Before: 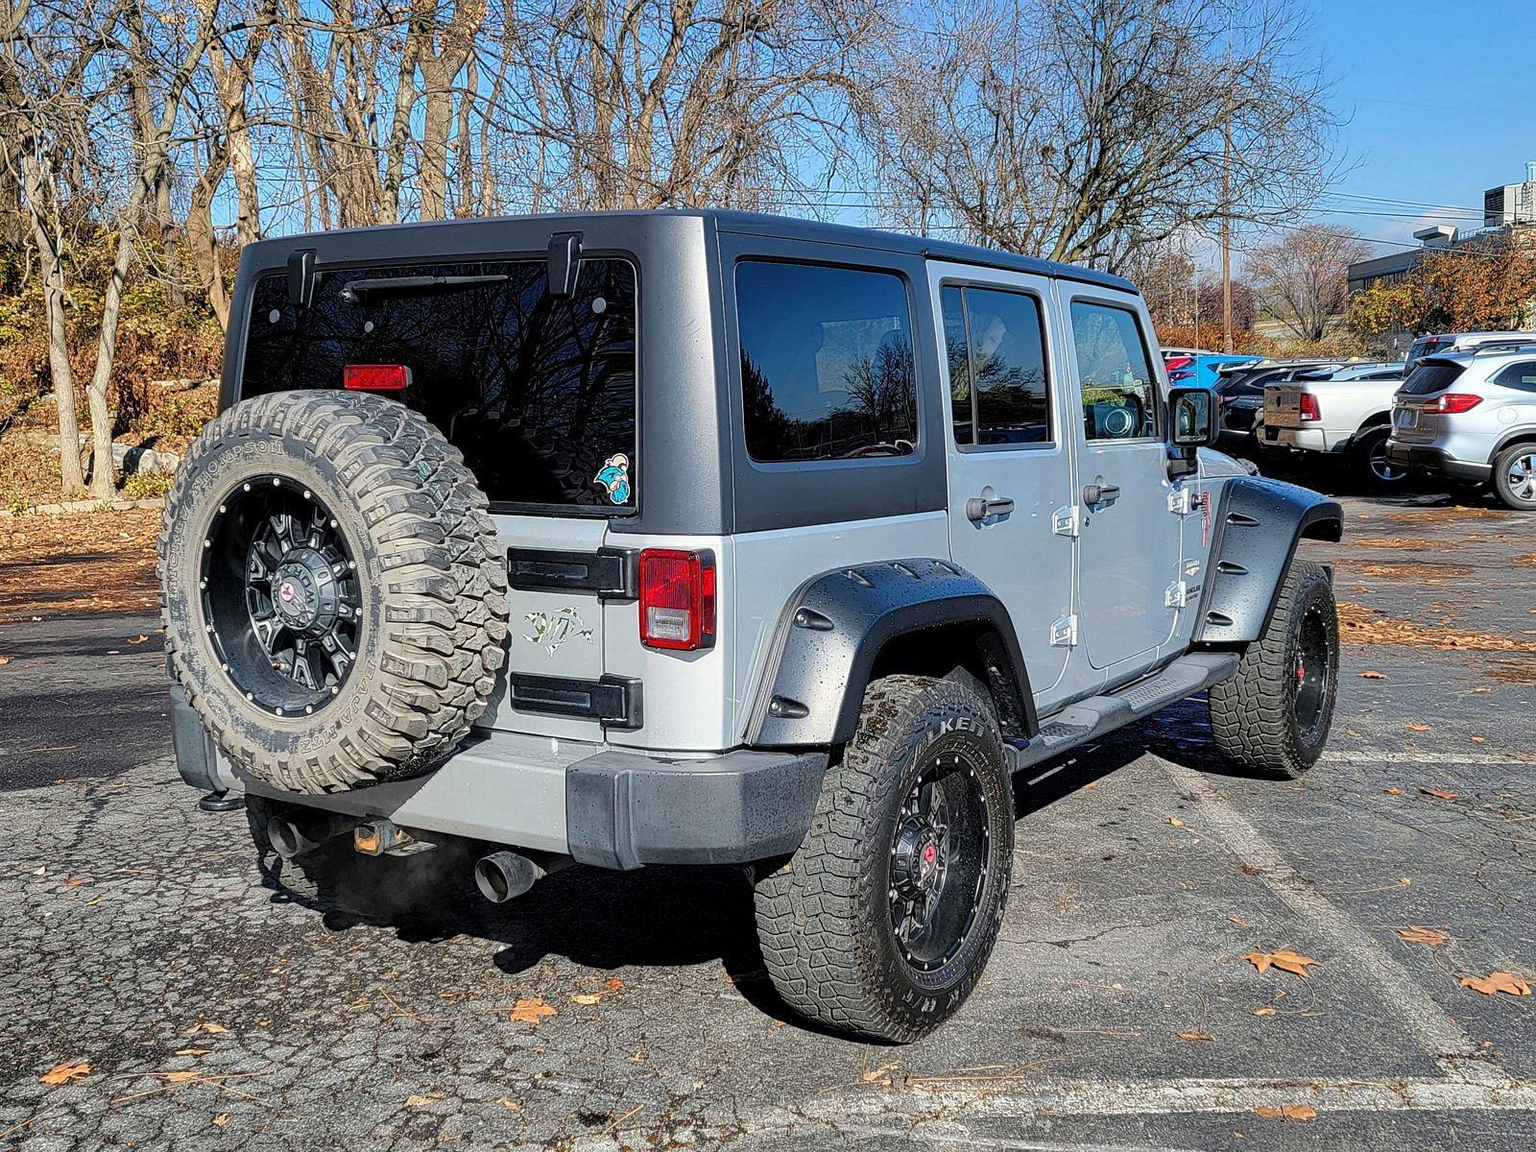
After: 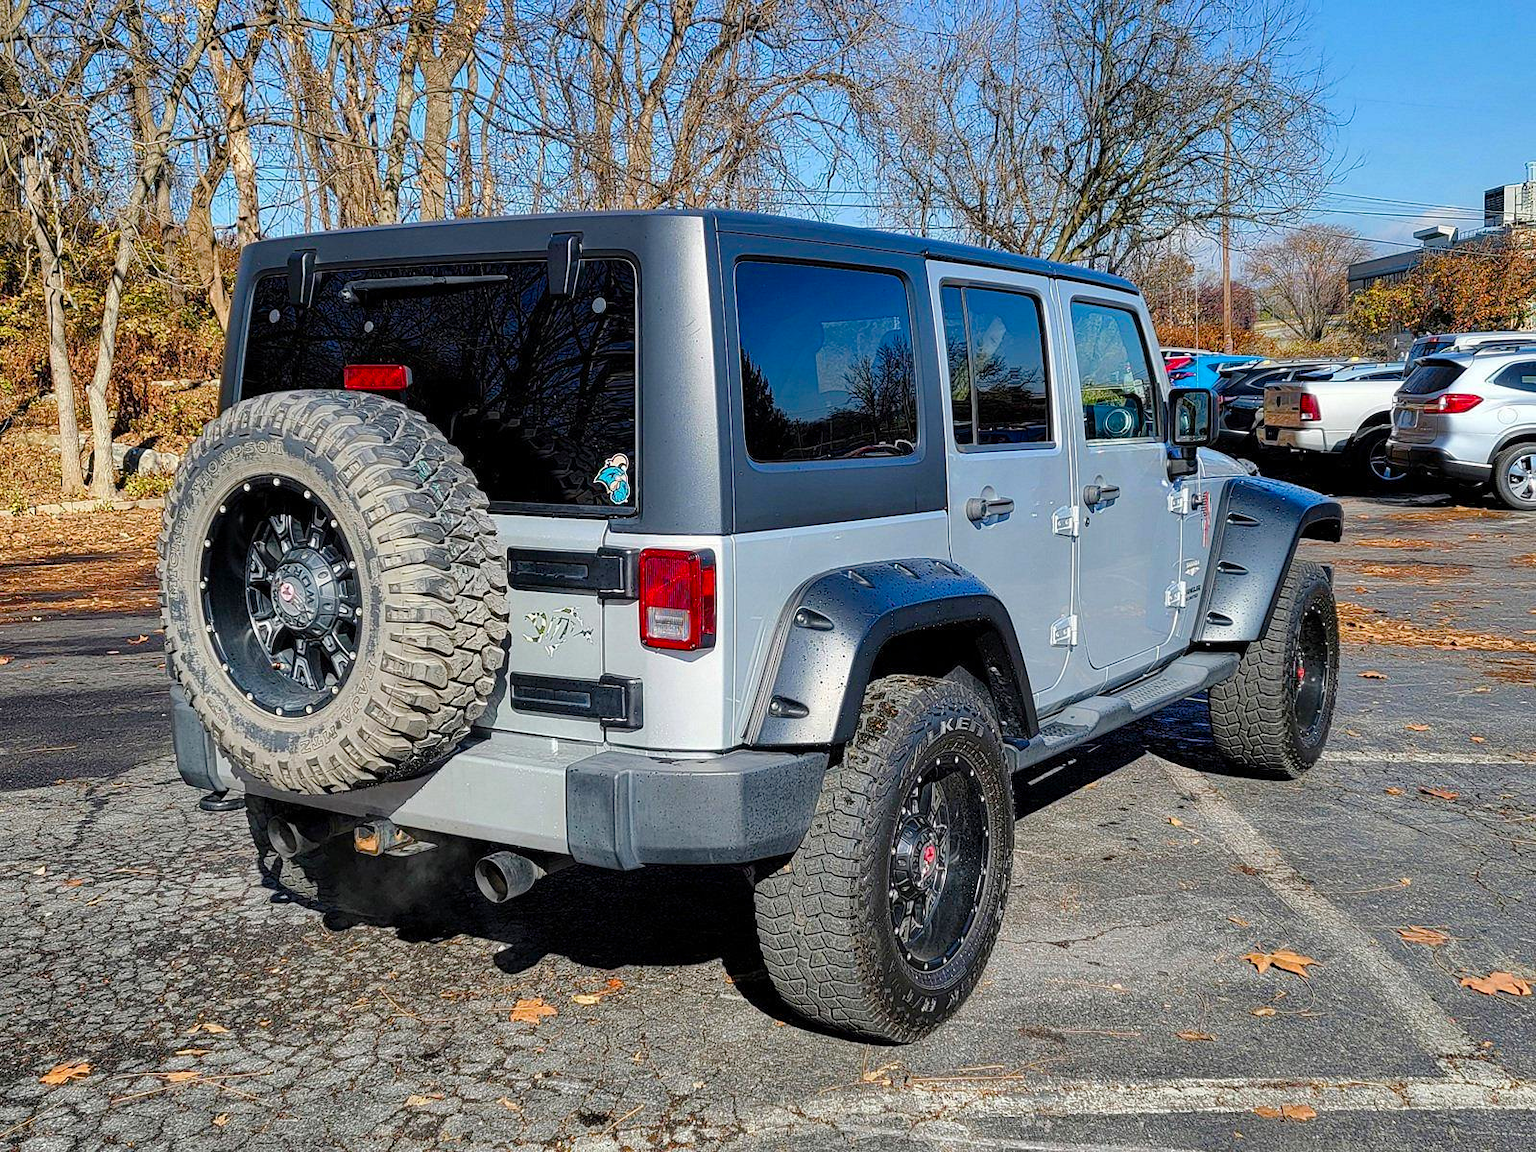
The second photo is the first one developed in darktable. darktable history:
color balance rgb: perceptual saturation grading › global saturation 27.521%, perceptual saturation grading › highlights -25.592%, perceptual saturation grading › shadows 25.994%
